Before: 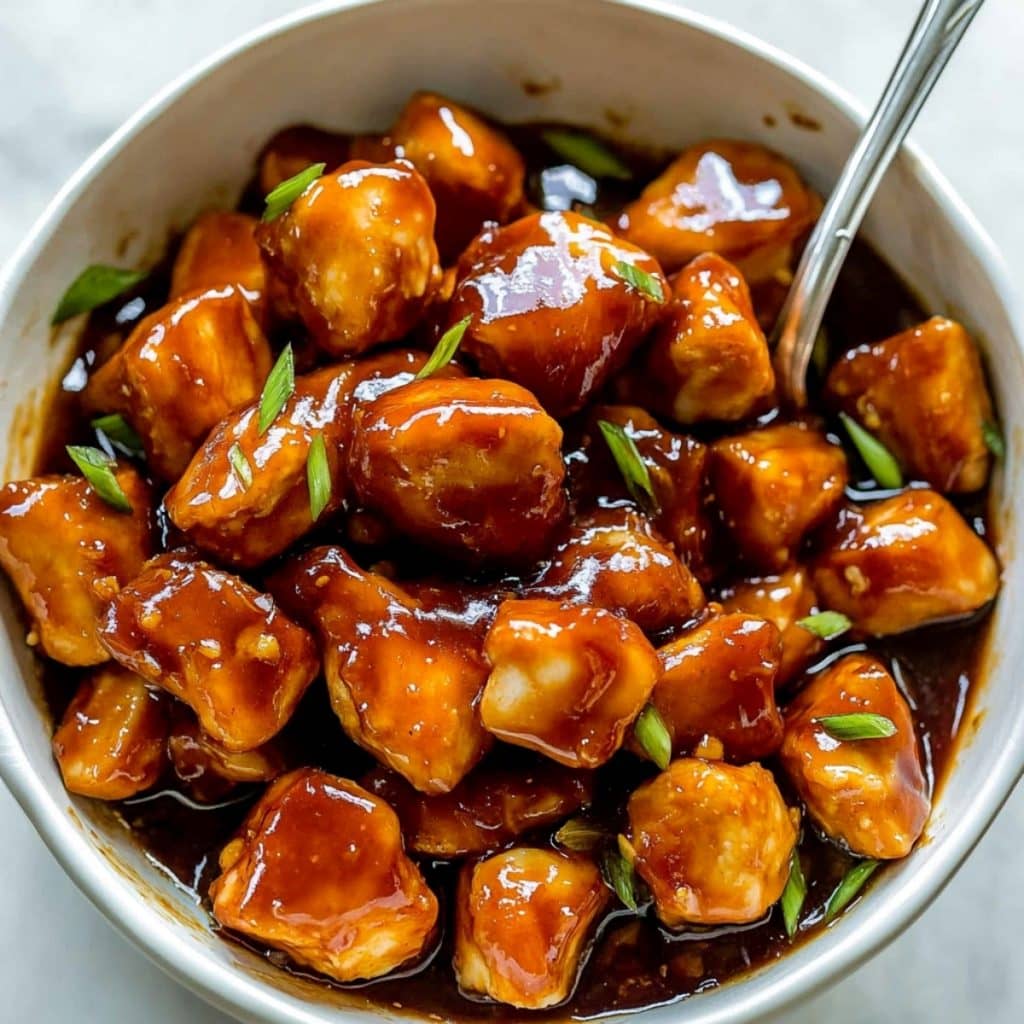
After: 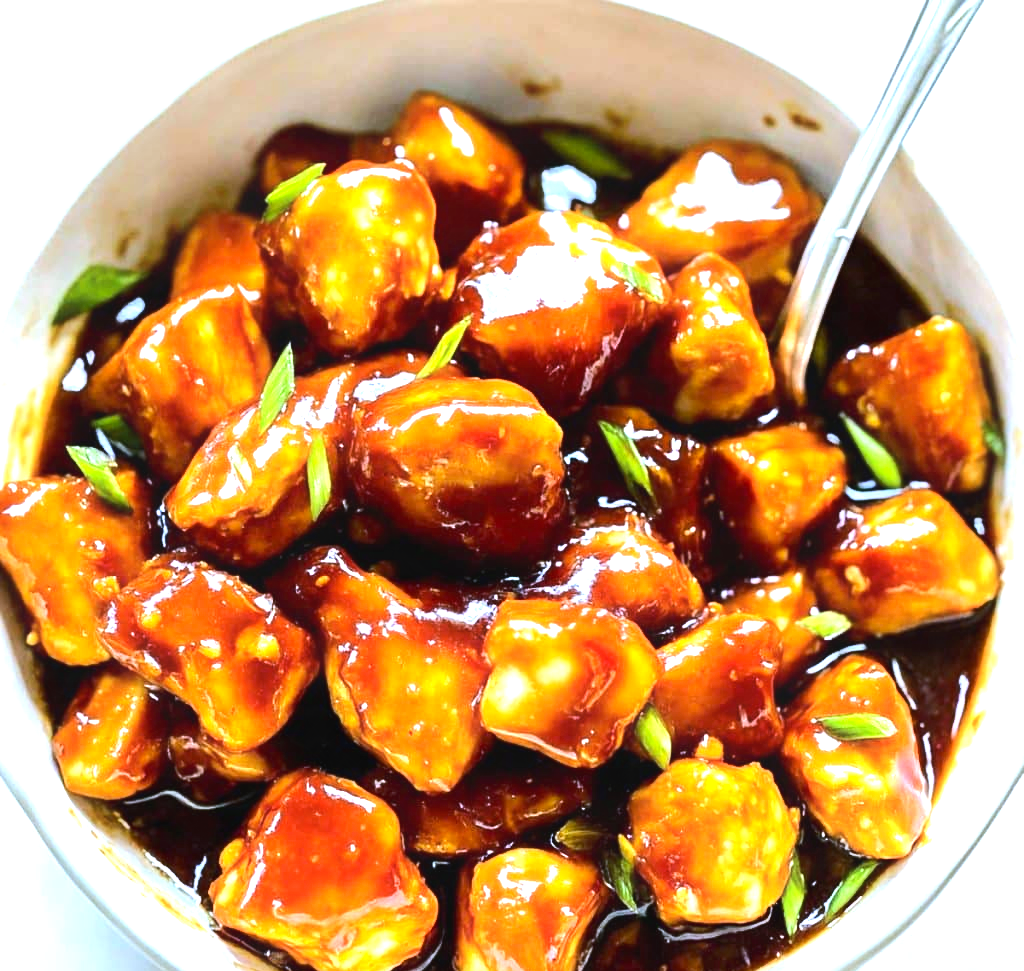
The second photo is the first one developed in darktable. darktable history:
crop and rotate: top 0%, bottom 5.097%
white balance: red 0.948, green 1.02, blue 1.176
contrast equalizer: y [[0.46, 0.454, 0.451, 0.451, 0.455, 0.46], [0.5 ×6], [0.5 ×6], [0 ×6], [0 ×6]]
tone equalizer: -8 EV 0.001 EV, -7 EV -0.002 EV, -6 EV 0.002 EV, -5 EV -0.03 EV, -4 EV -0.116 EV, -3 EV -0.169 EV, -2 EV 0.24 EV, -1 EV 0.702 EV, +0 EV 0.493 EV
exposure: black level correction 0, exposure 1 EV, compensate highlight preservation false
